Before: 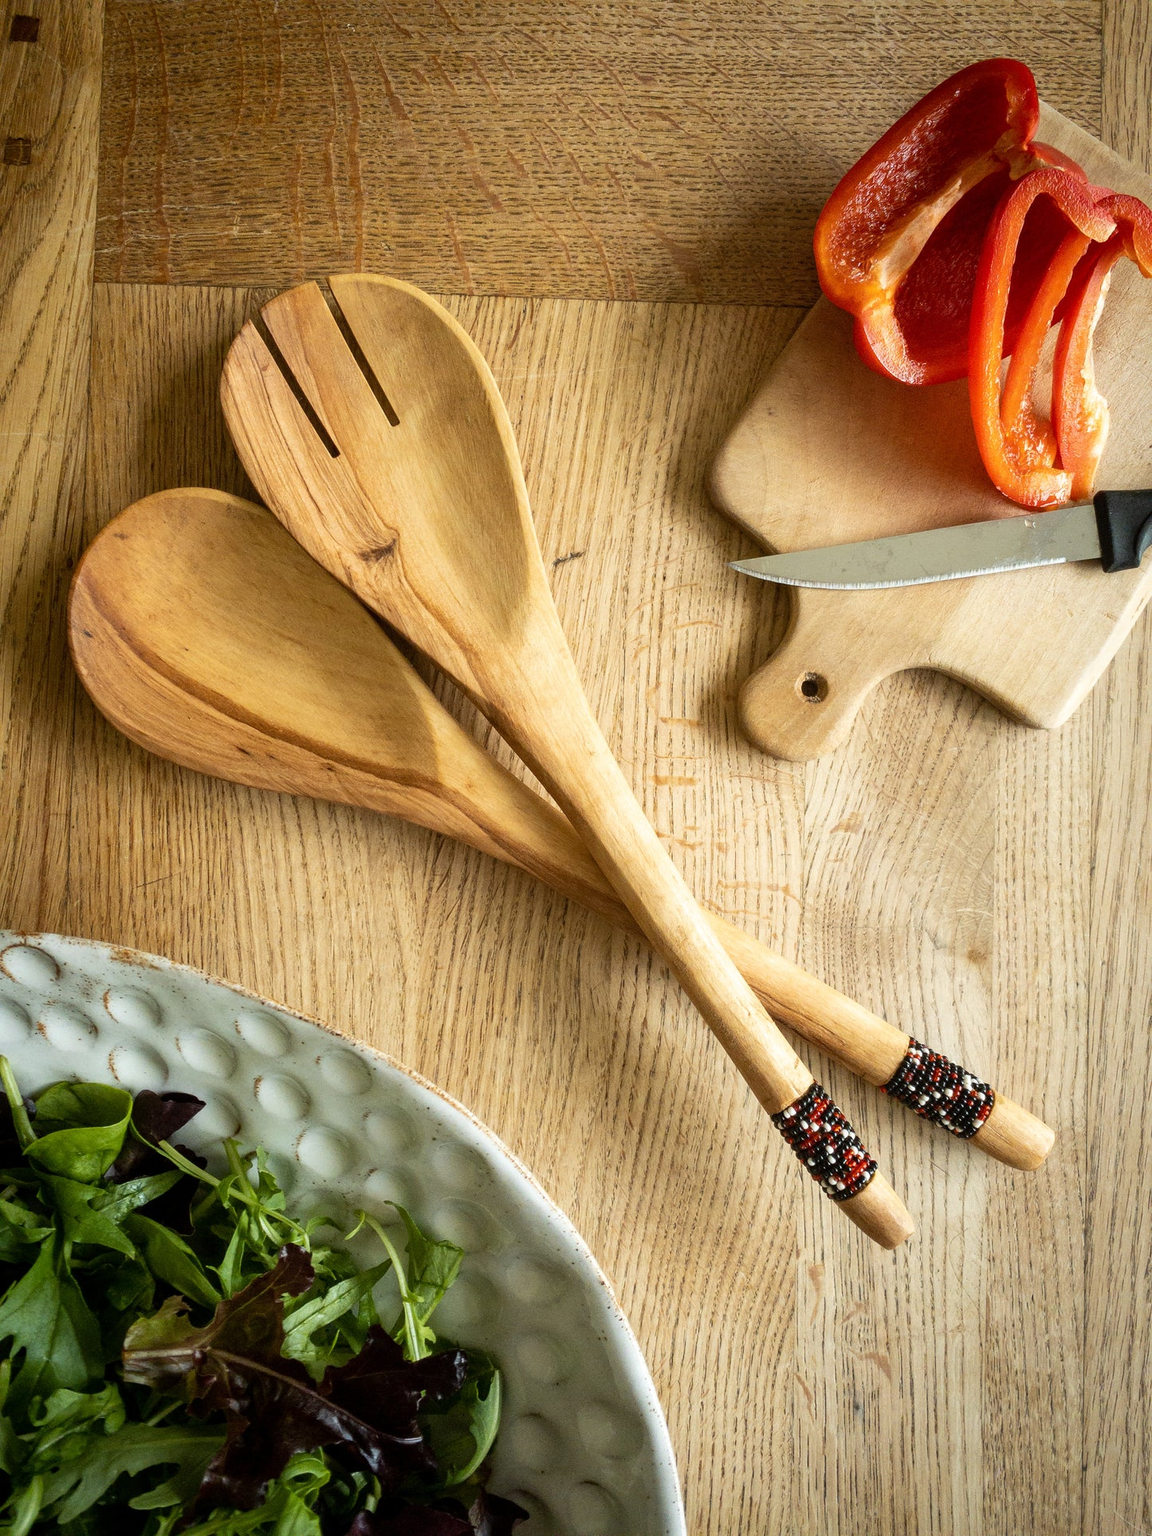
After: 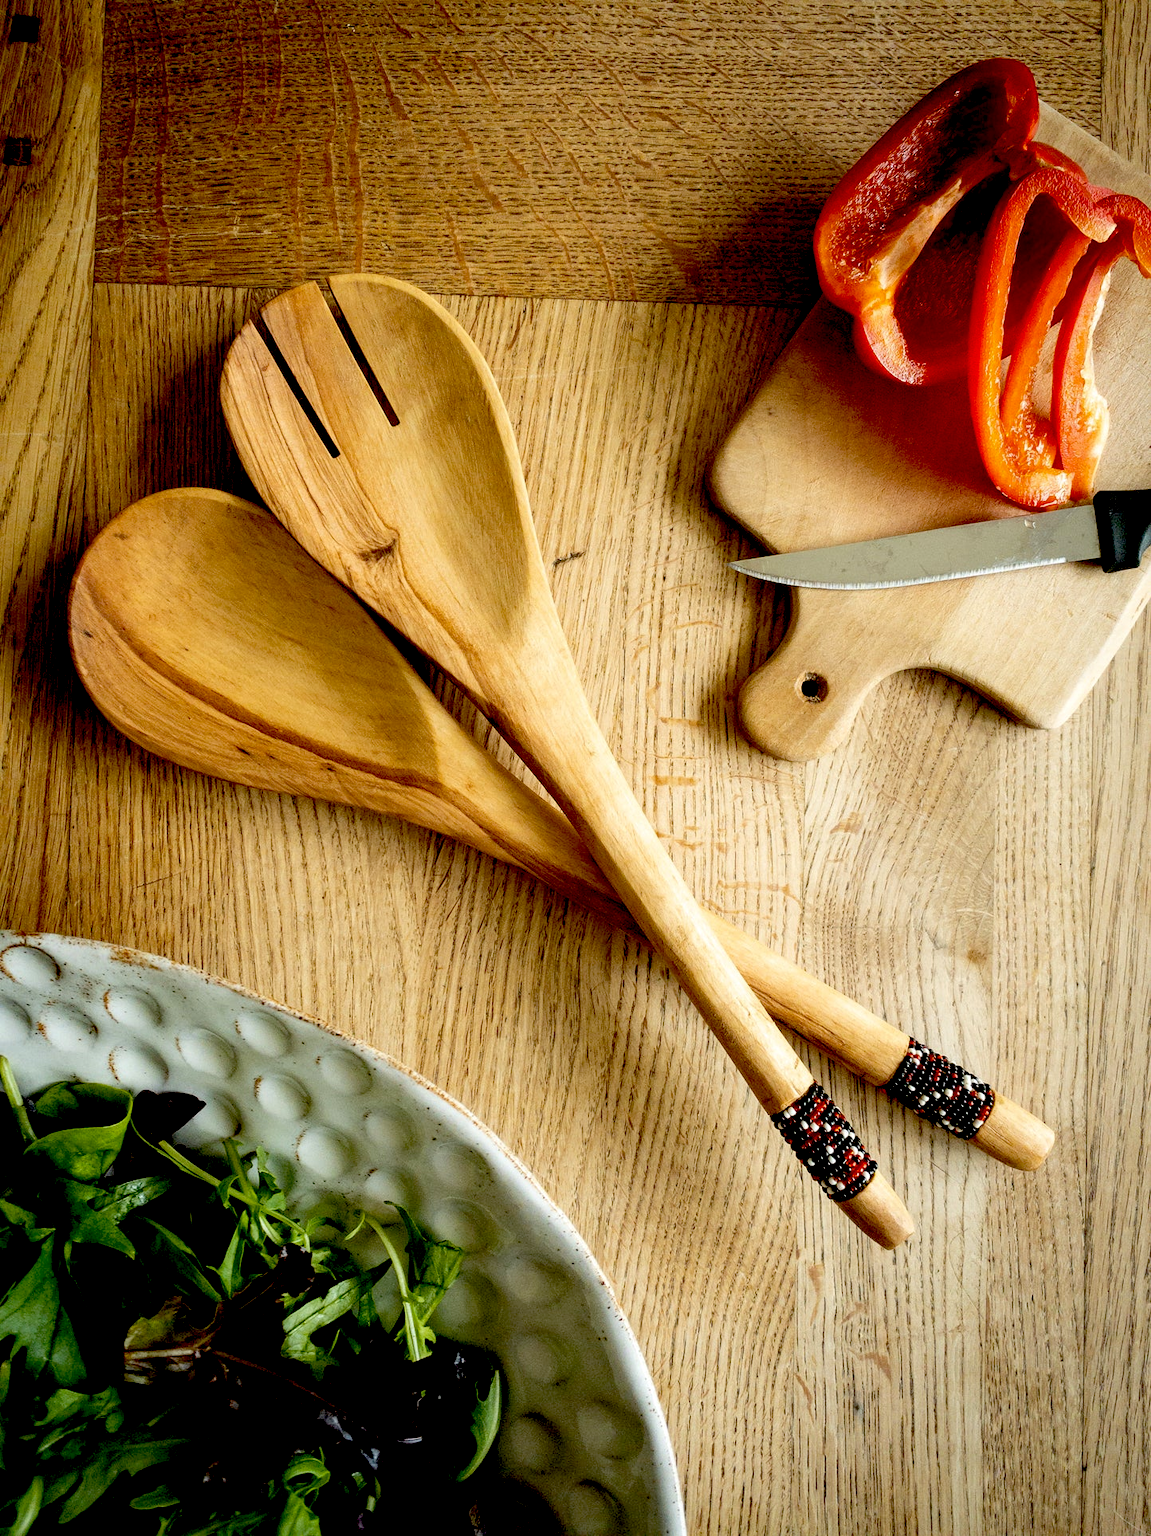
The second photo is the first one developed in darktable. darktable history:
exposure: black level correction 0.046, exposure 0.013 EV, compensate exposure bias true, compensate highlight preservation false
